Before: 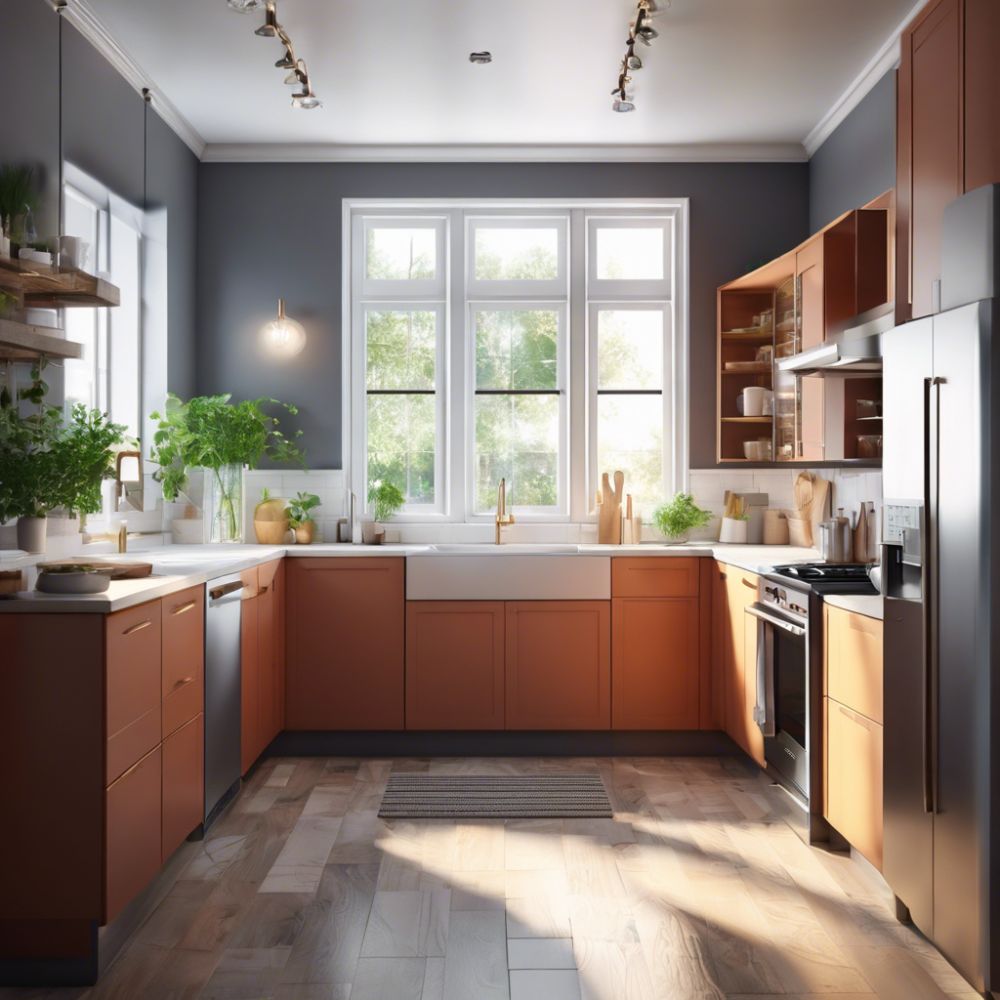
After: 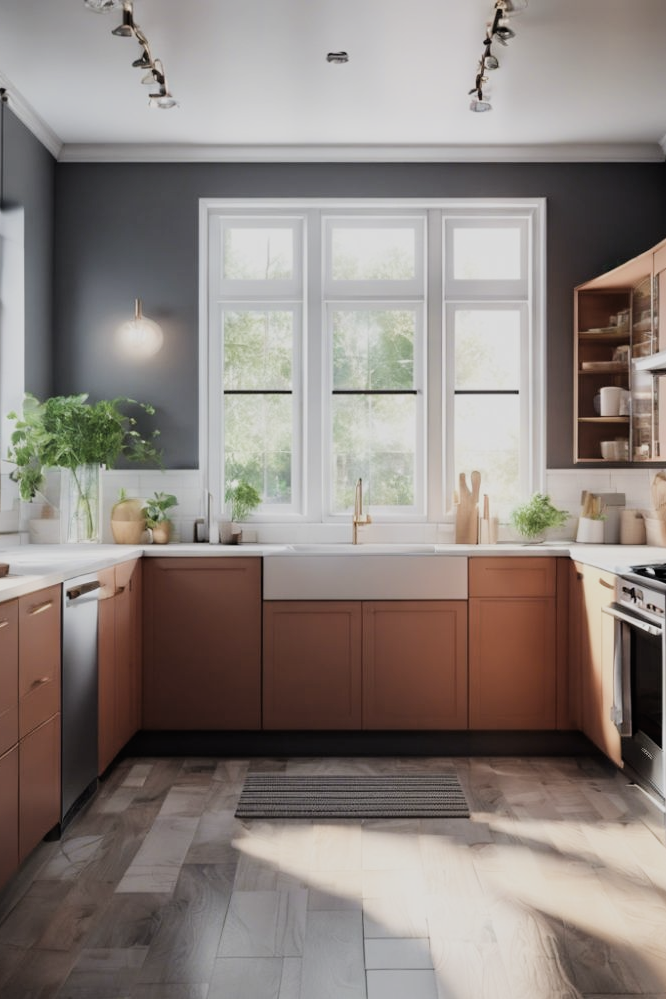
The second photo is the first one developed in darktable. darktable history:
filmic rgb: black relative exposure -7.65 EV, white relative exposure 4.56 EV, hardness 3.61, contrast 1.055, add noise in highlights 0, color science v3 (2019), use custom middle-gray values true, iterations of high-quality reconstruction 0, contrast in highlights soft
contrast brightness saturation: contrast 0.103, saturation -0.296
crop and rotate: left 14.362%, right 18.964%
